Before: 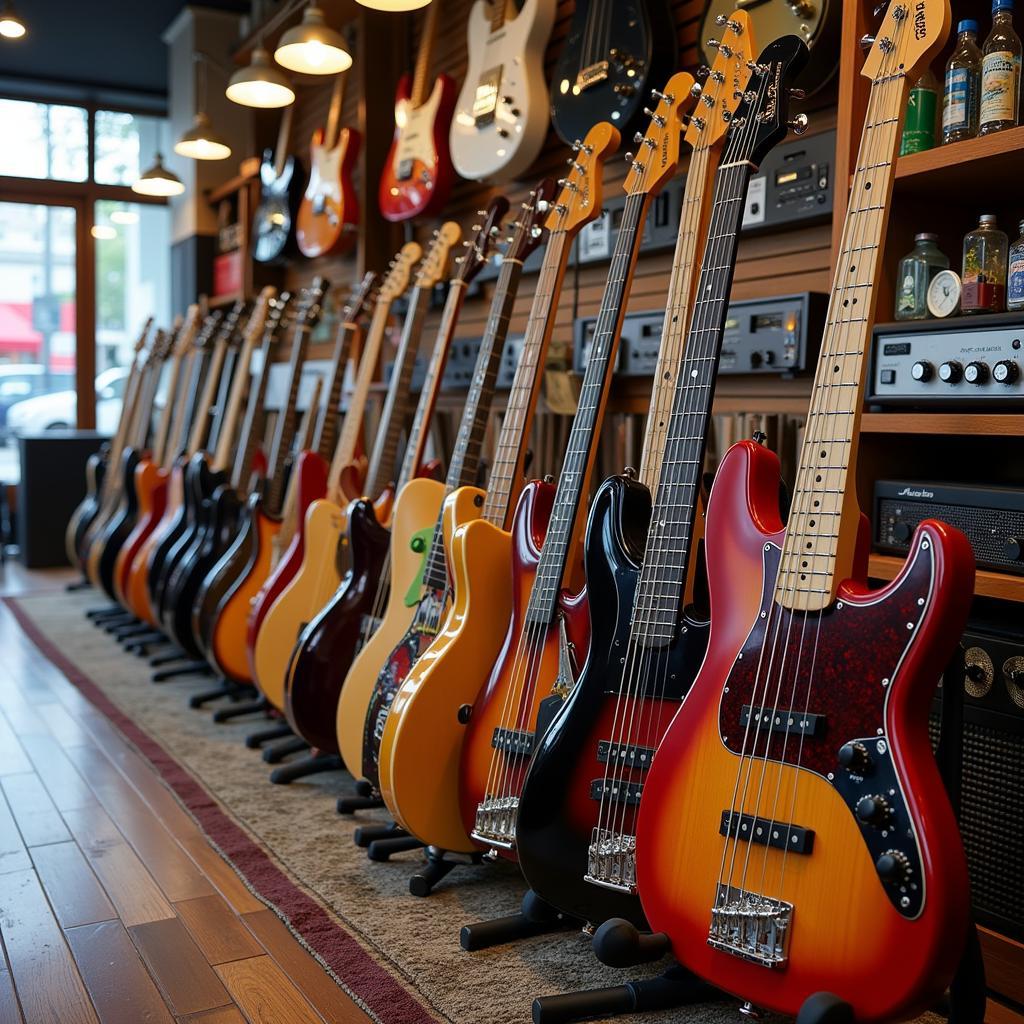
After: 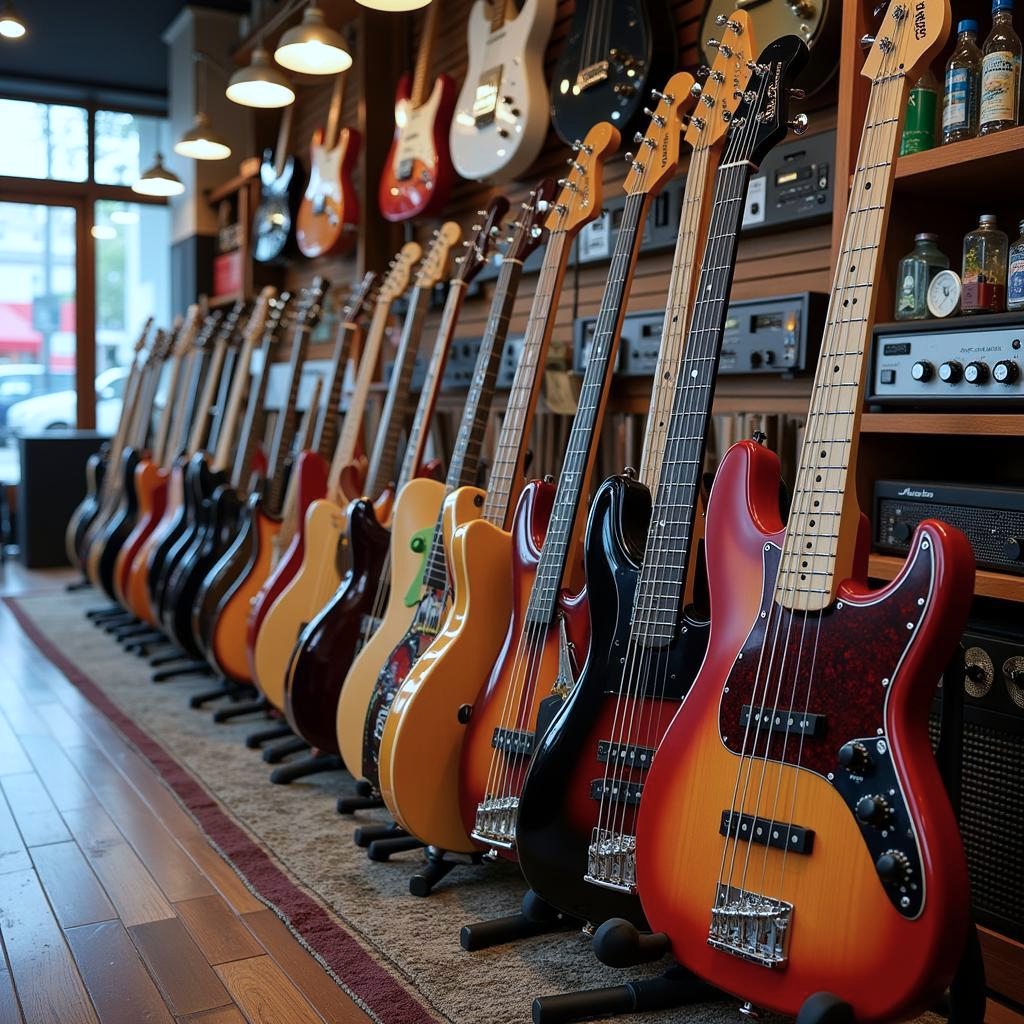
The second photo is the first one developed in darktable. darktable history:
color correction: highlights a* -3.99, highlights b* -11.16
contrast brightness saturation: saturation -0.061
